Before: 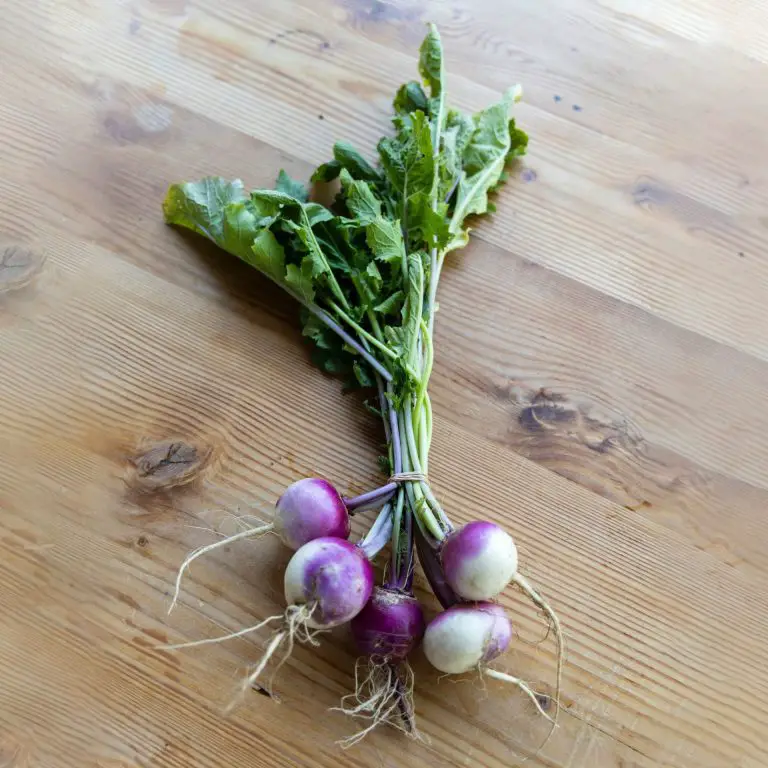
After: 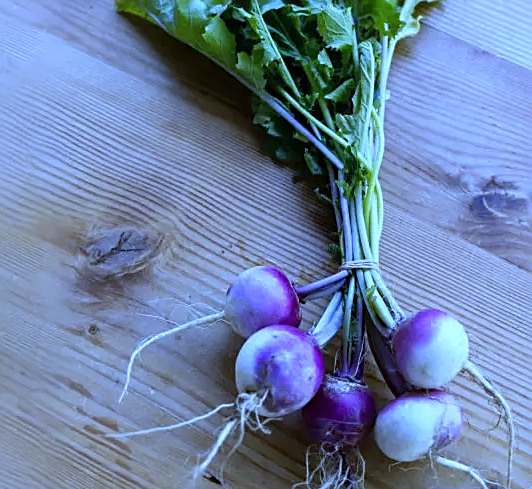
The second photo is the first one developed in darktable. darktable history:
white balance: red 0.766, blue 1.537
sharpen: on, module defaults
crop: left 6.488%, top 27.668%, right 24.183%, bottom 8.656%
